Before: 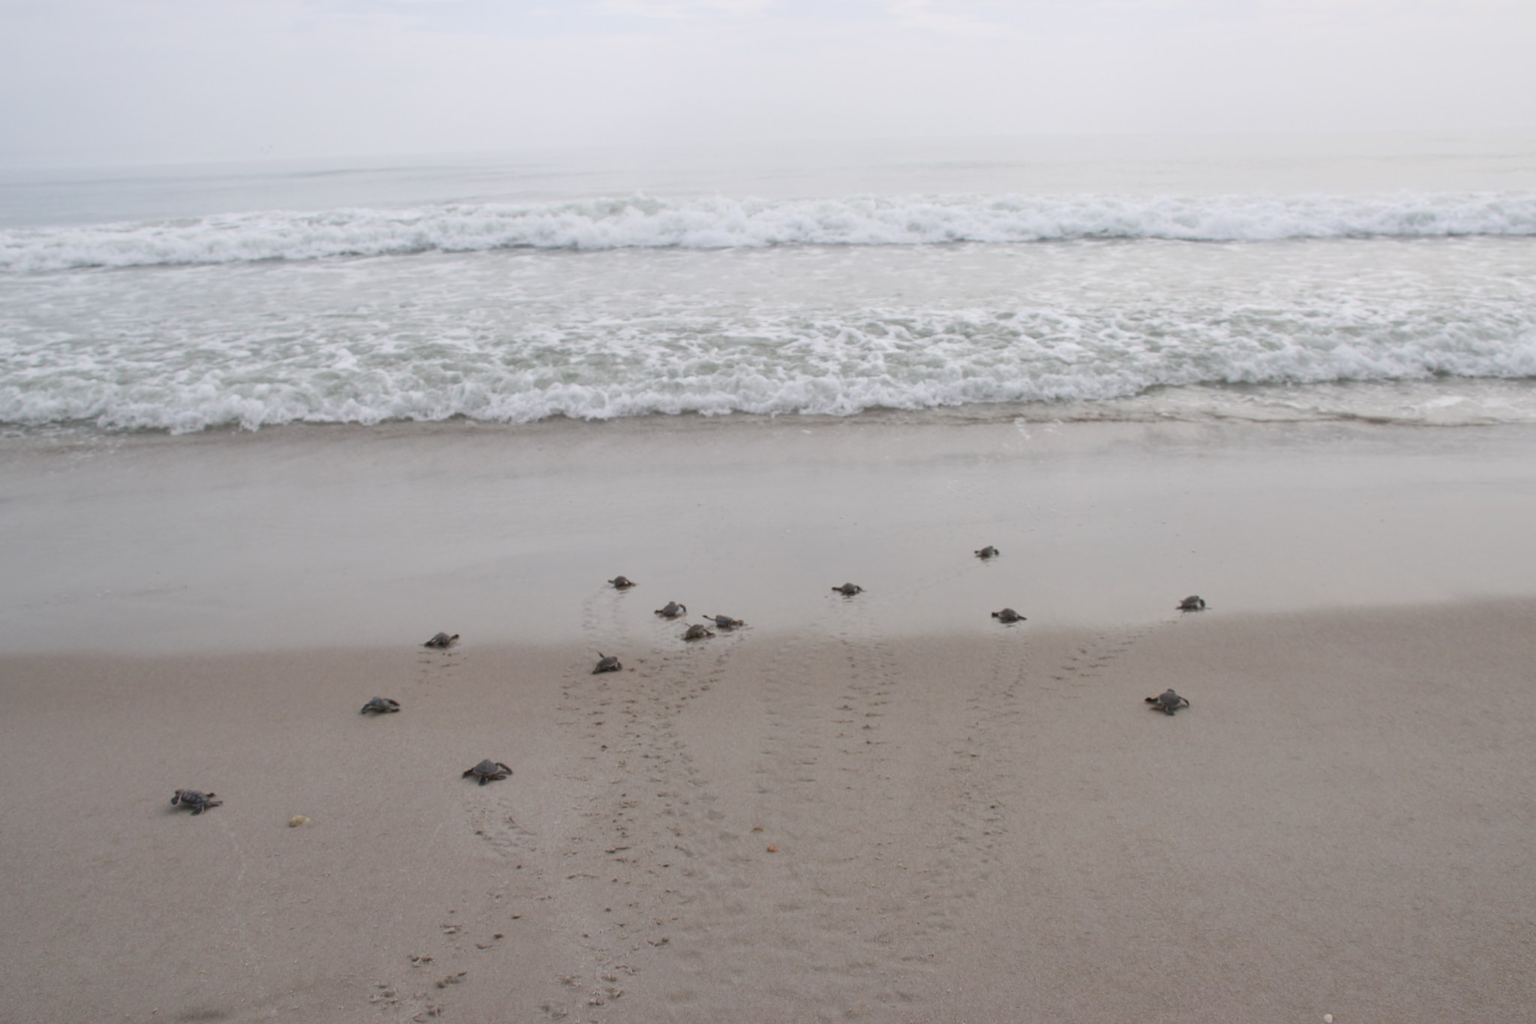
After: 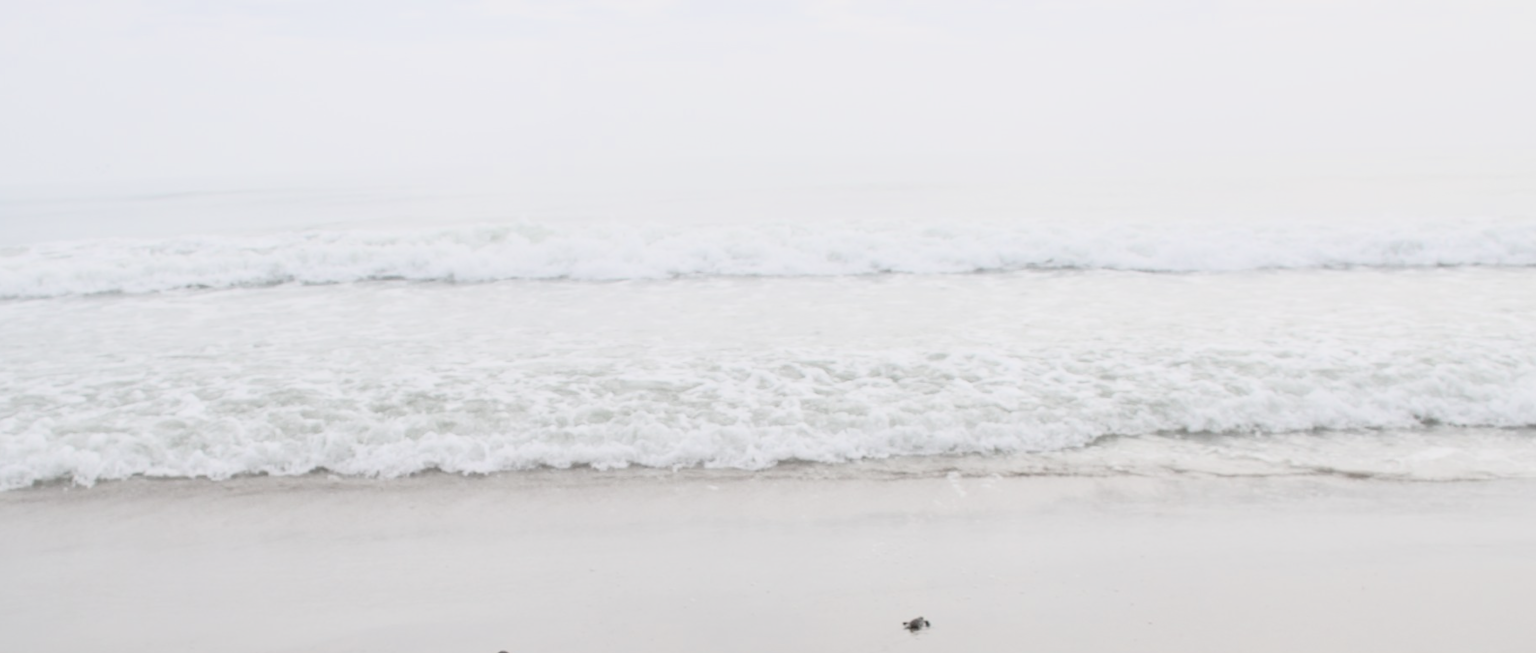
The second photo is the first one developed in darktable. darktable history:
contrast brightness saturation: contrast -0.064, saturation -0.413
exposure: black level correction 0.001, exposure 0.957 EV, compensate highlight preservation false
filmic rgb: black relative exposure -16 EV, white relative exposure 5.27 EV, hardness 5.9, contrast 1.258, color science v6 (2022), iterations of high-quality reconstruction 0
crop and rotate: left 11.451%, bottom 43.514%
